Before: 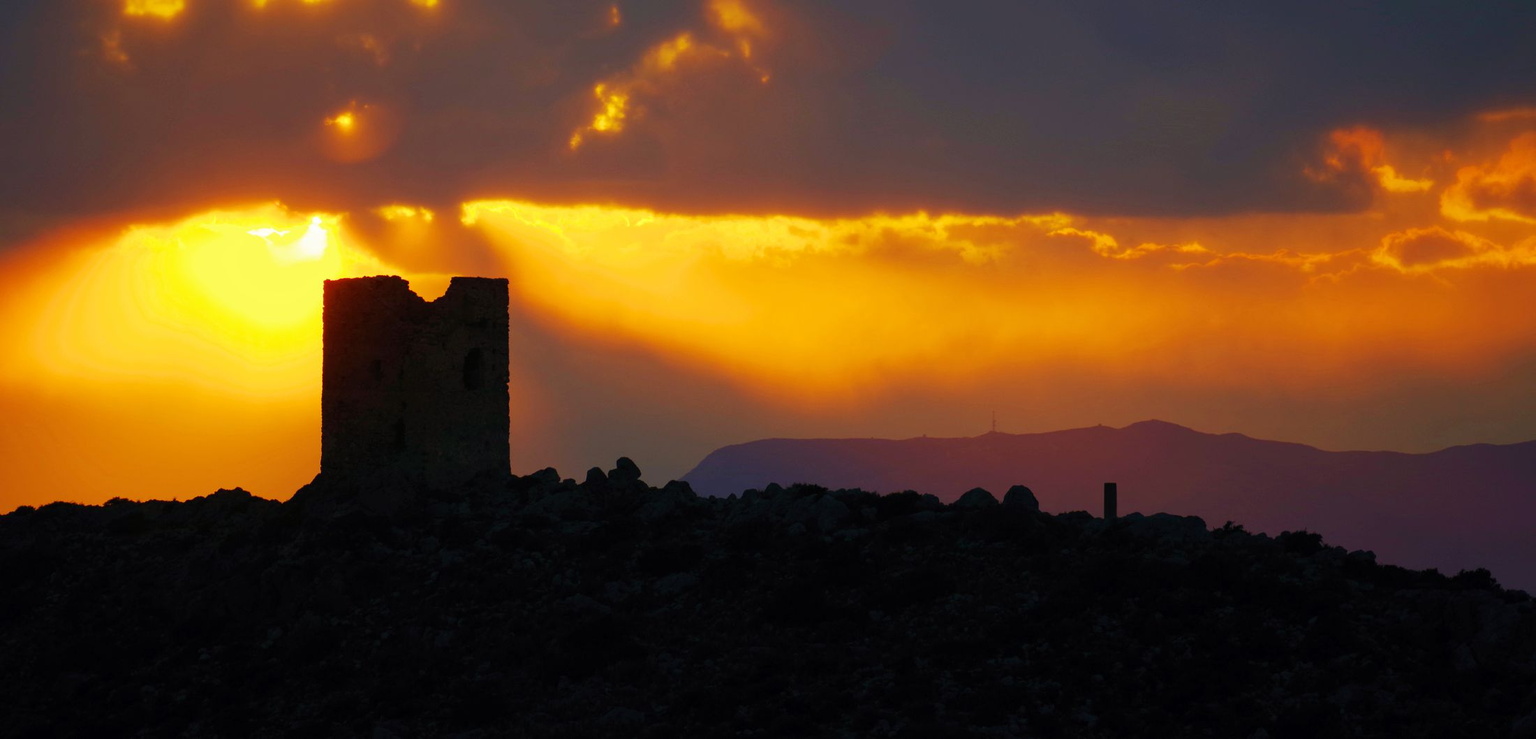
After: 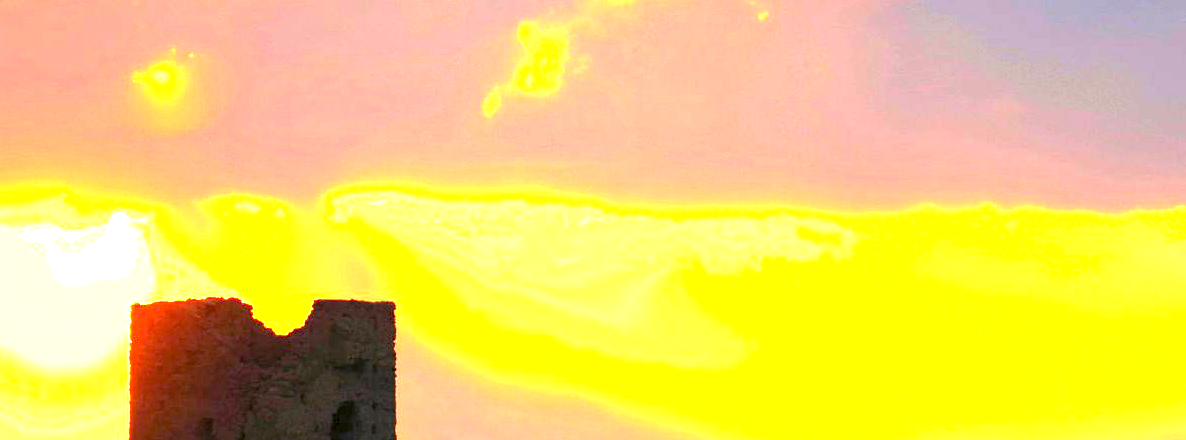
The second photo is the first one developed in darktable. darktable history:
exposure: black level correction 0.001, exposure 1.052 EV, compensate exposure bias true, compensate highlight preservation false
crop: left 15.165%, top 9.221%, right 30.917%, bottom 49.107%
